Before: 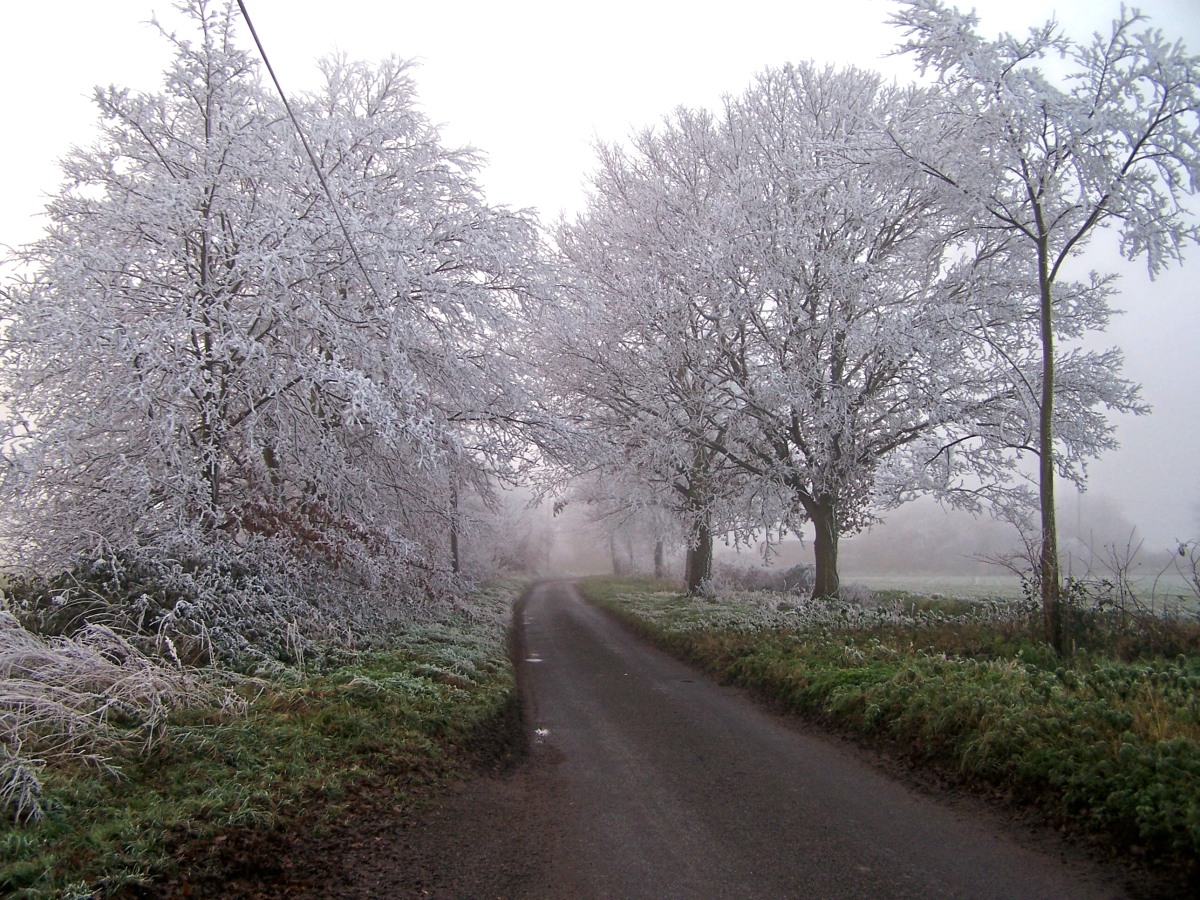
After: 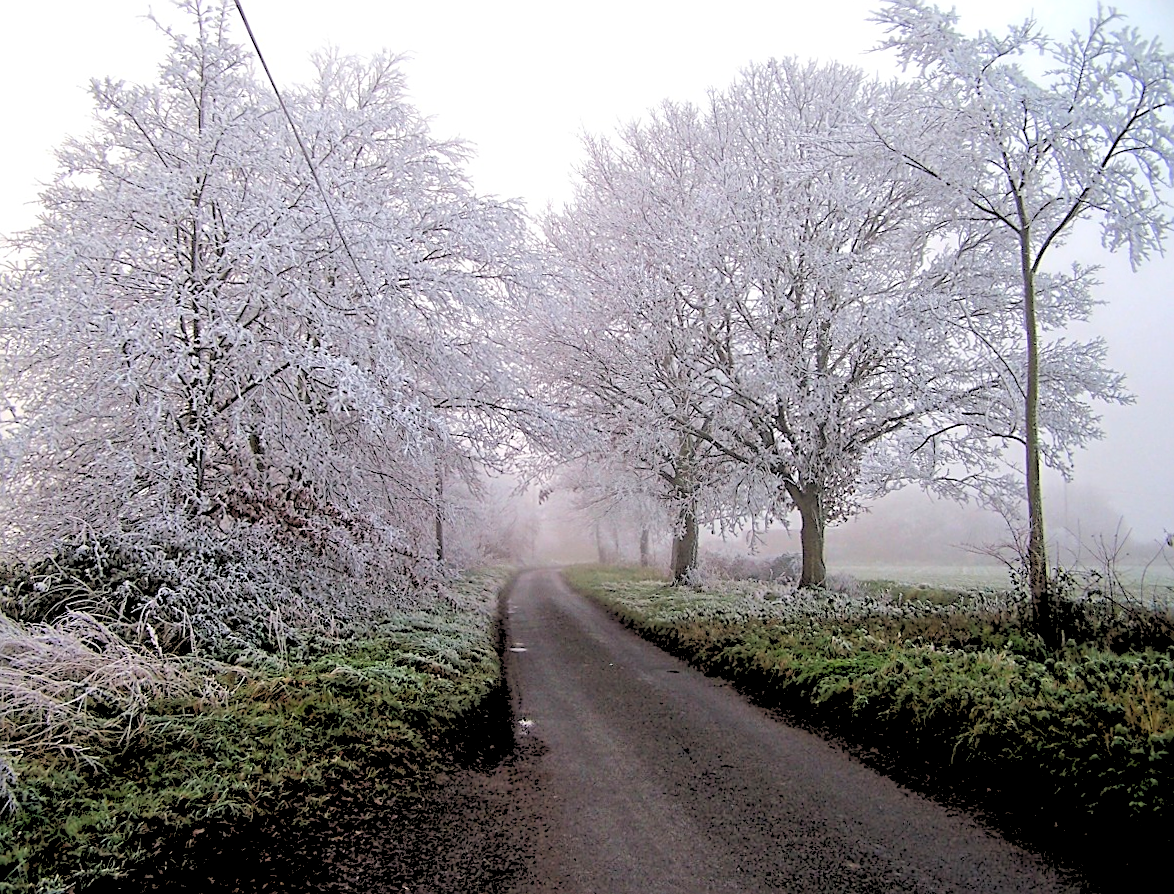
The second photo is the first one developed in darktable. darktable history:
rgb levels: levels [[0.027, 0.429, 0.996], [0, 0.5, 1], [0, 0.5, 1]]
rotate and perspective: rotation 0.226°, lens shift (vertical) -0.042, crop left 0.023, crop right 0.982, crop top 0.006, crop bottom 0.994
sharpen: on, module defaults
contrast brightness saturation: saturation 0.1
